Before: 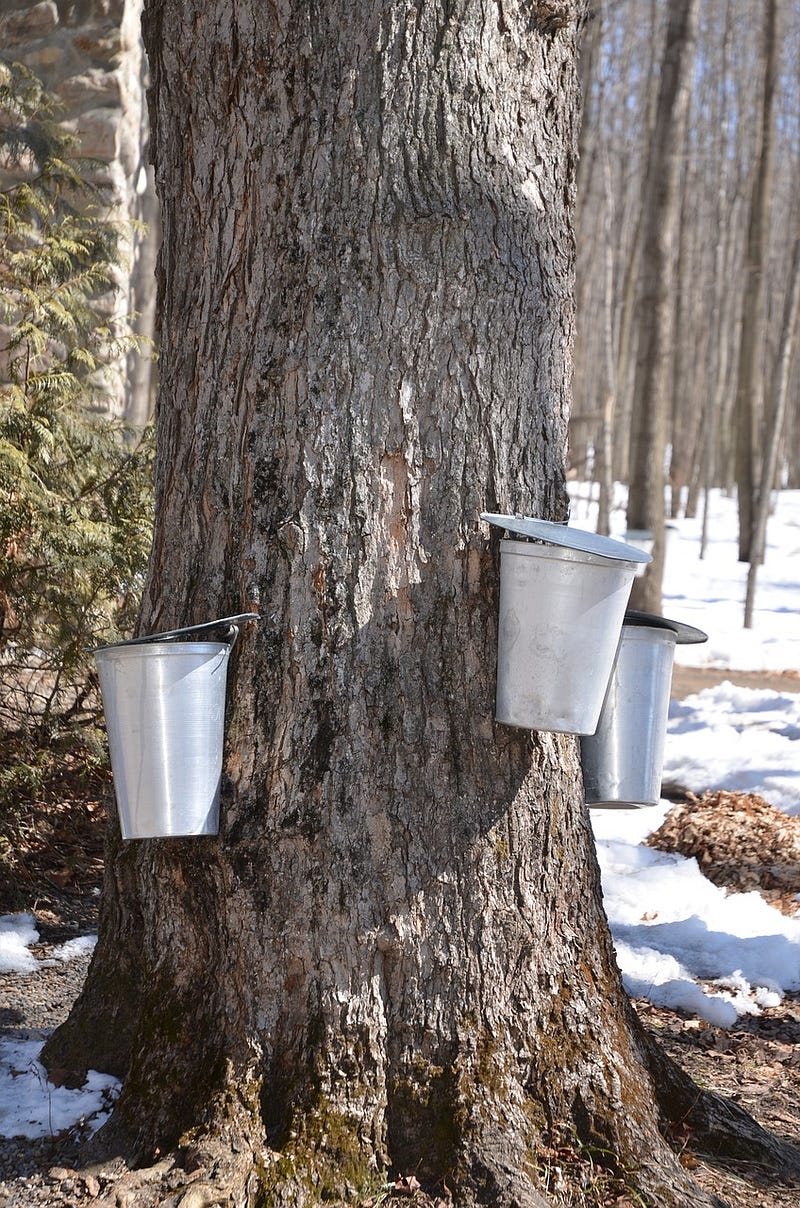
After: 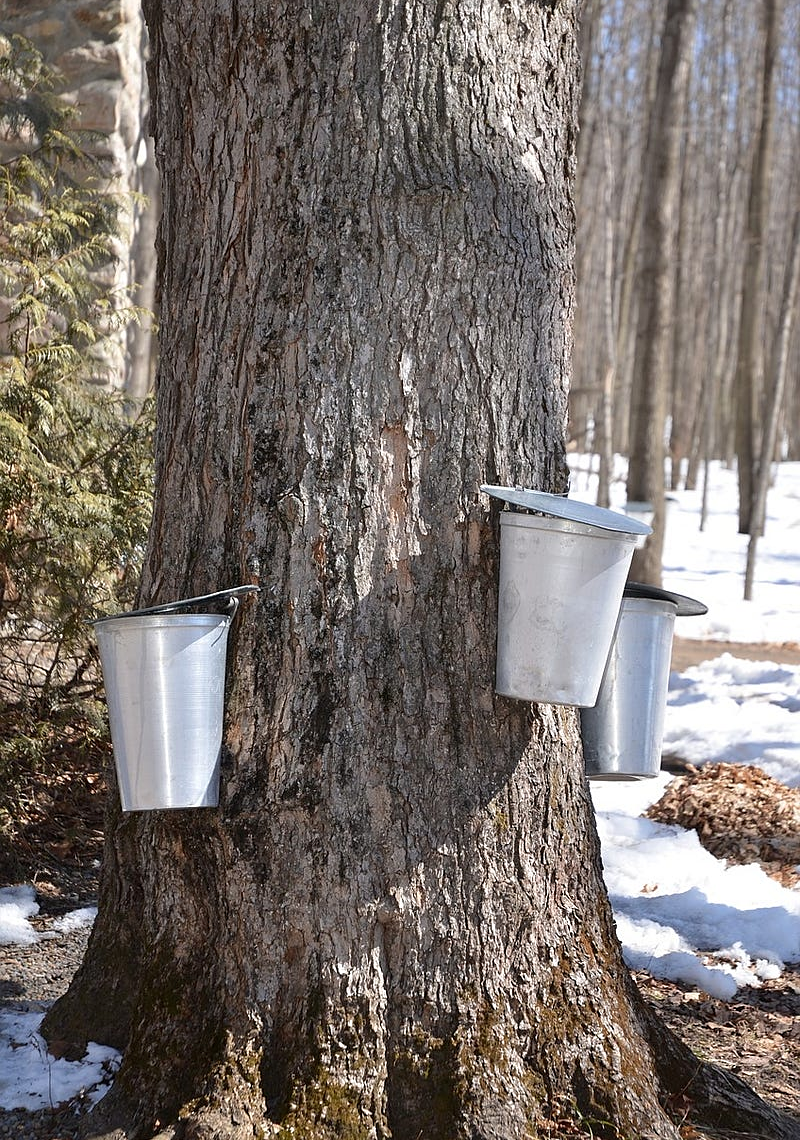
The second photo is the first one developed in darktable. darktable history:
sharpen: amount 0.202
crop and rotate: top 2.383%, bottom 3.167%
